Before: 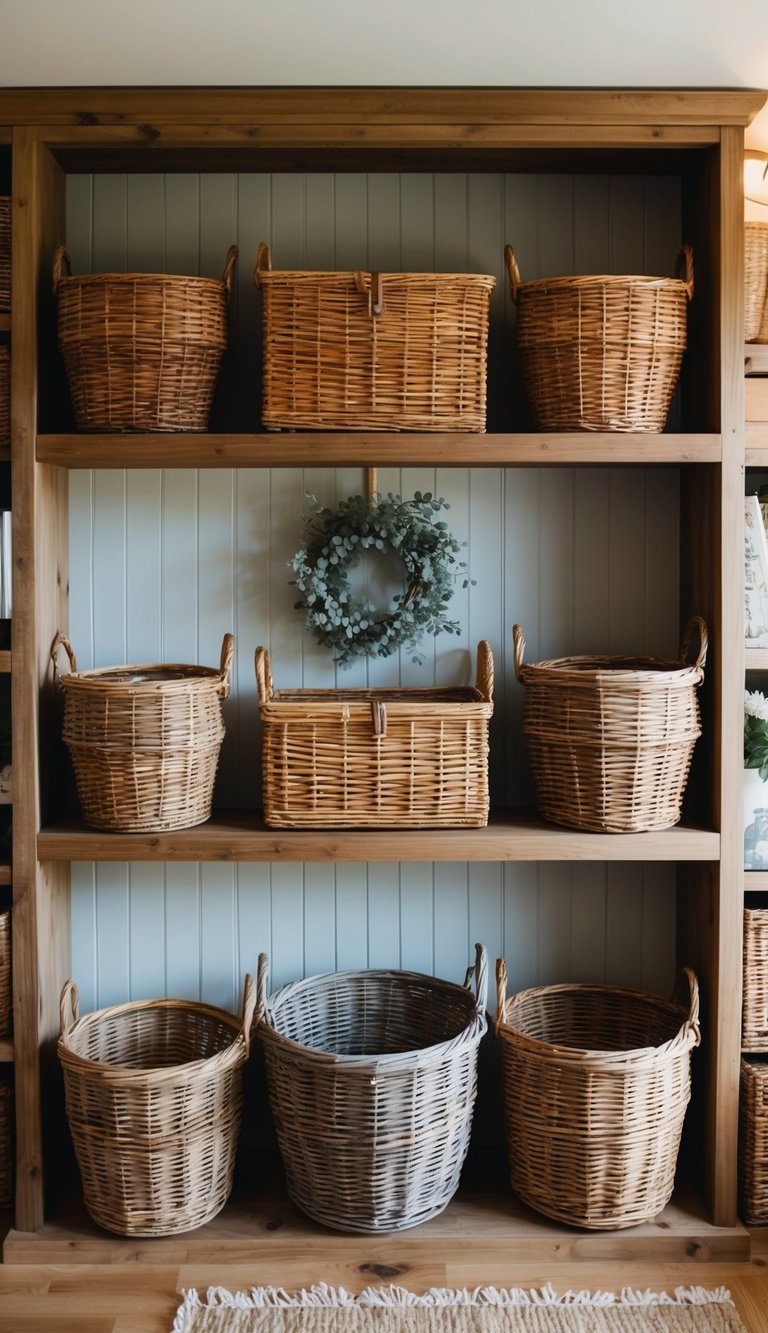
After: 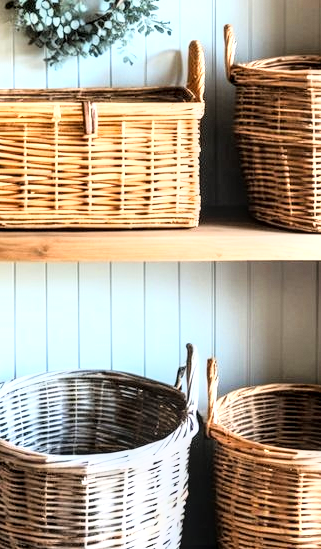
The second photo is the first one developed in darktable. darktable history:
local contrast: detail 150%
exposure: black level correction 0, exposure 0.695 EV, compensate highlight preservation false
base curve: curves: ch0 [(0, 0) (0.012, 0.01) (0.073, 0.168) (0.31, 0.711) (0.645, 0.957) (1, 1)]
crop: left 37.657%, top 45.02%, right 20.531%, bottom 13.739%
